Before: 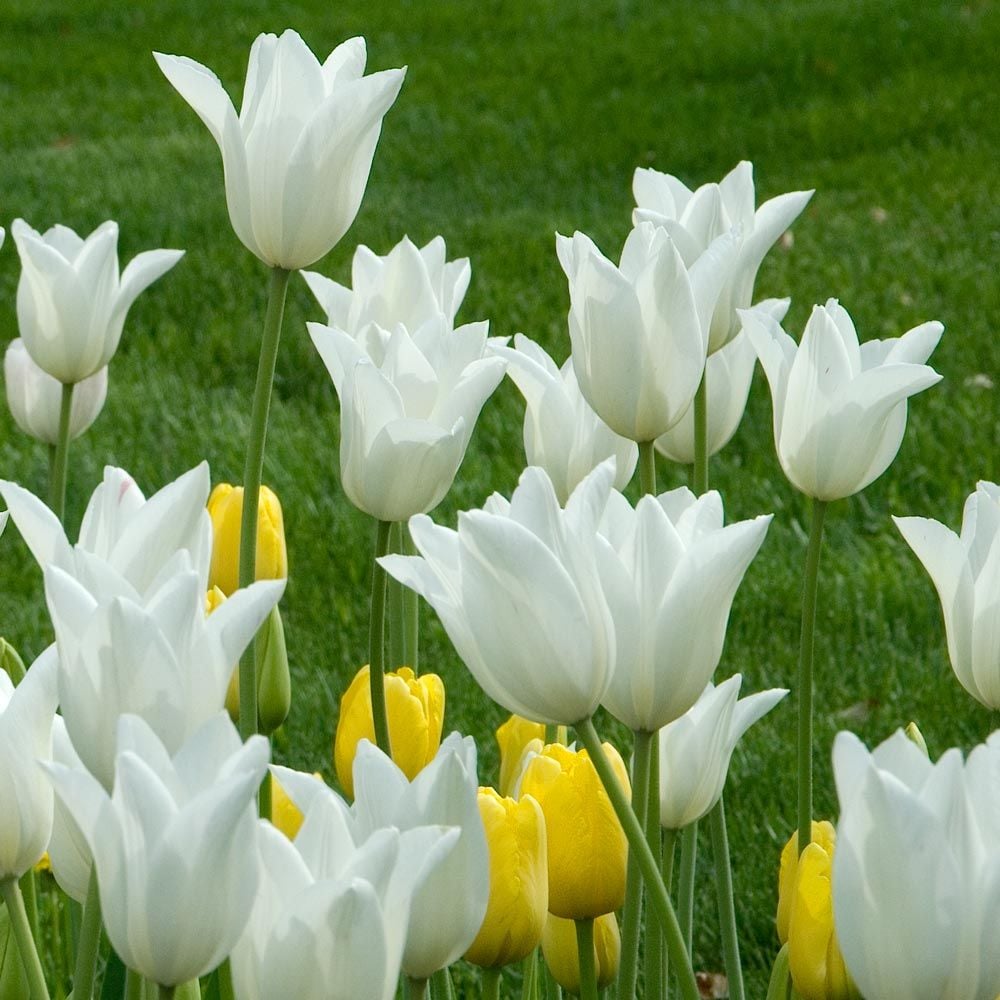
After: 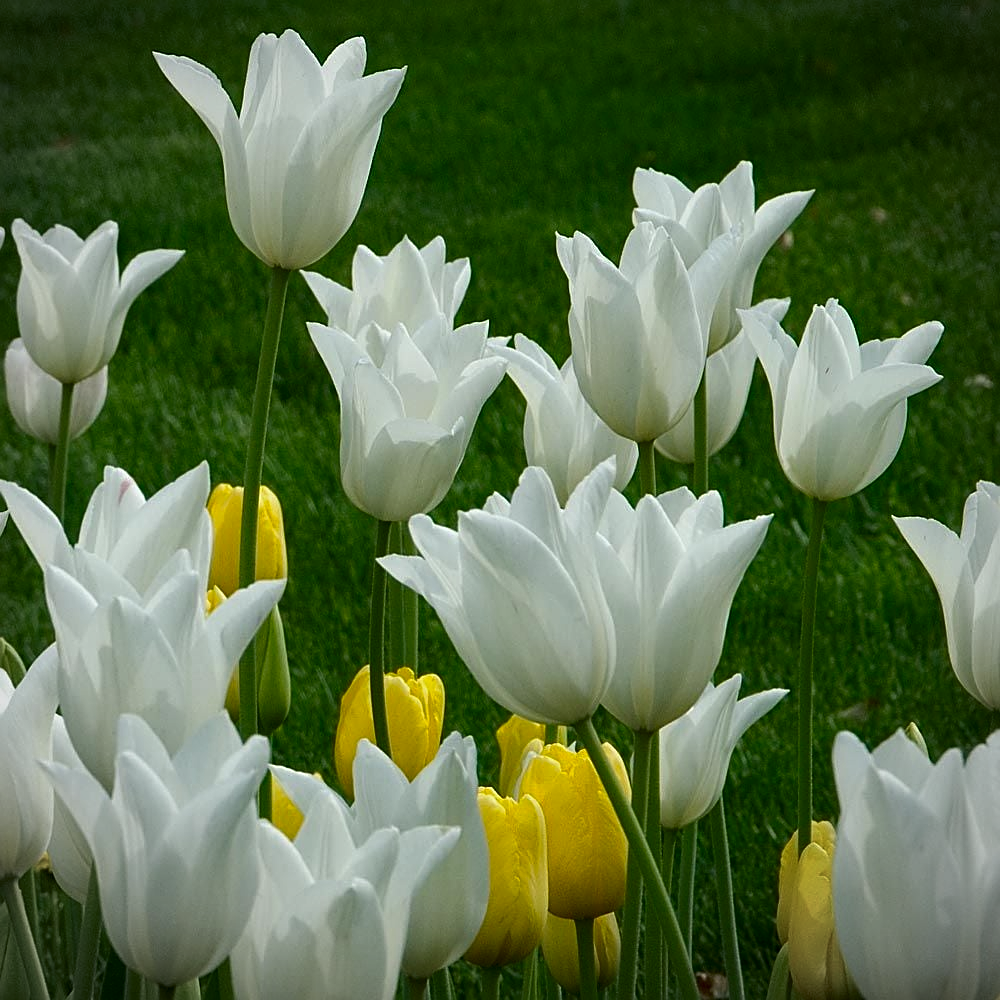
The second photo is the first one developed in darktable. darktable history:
contrast brightness saturation: brightness -0.215, saturation 0.083
sharpen: on, module defaults
exposure: exposure -0.141 EV, compensate highlight preservation false
vignetting: brightness -0.264
